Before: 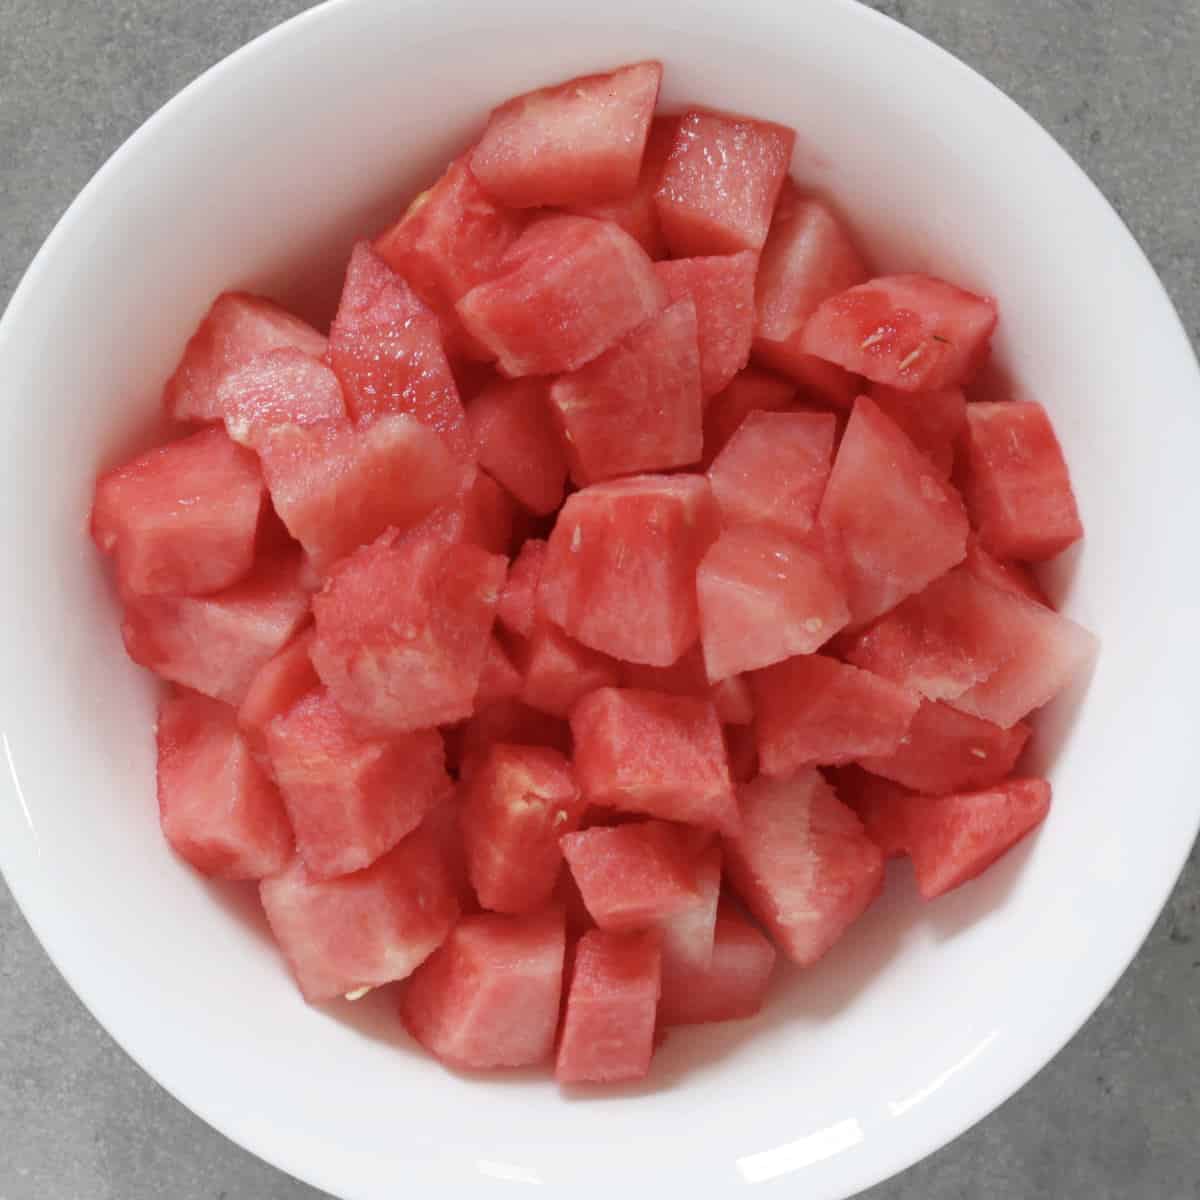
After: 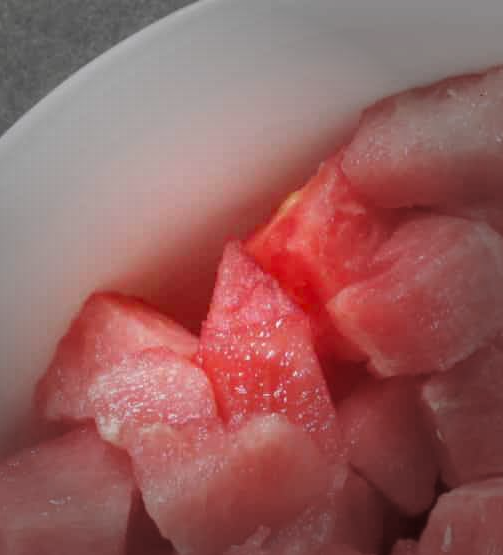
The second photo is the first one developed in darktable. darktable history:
crop and rotate: left 10.817%, top 0.062%, right 47.194%, bottom 53.626%
vignetting: fall-off start 33.76%, fall-off radius 64.94%, brightness -0.575, center (-0.12, -0.002), width/height ratio 0.959
